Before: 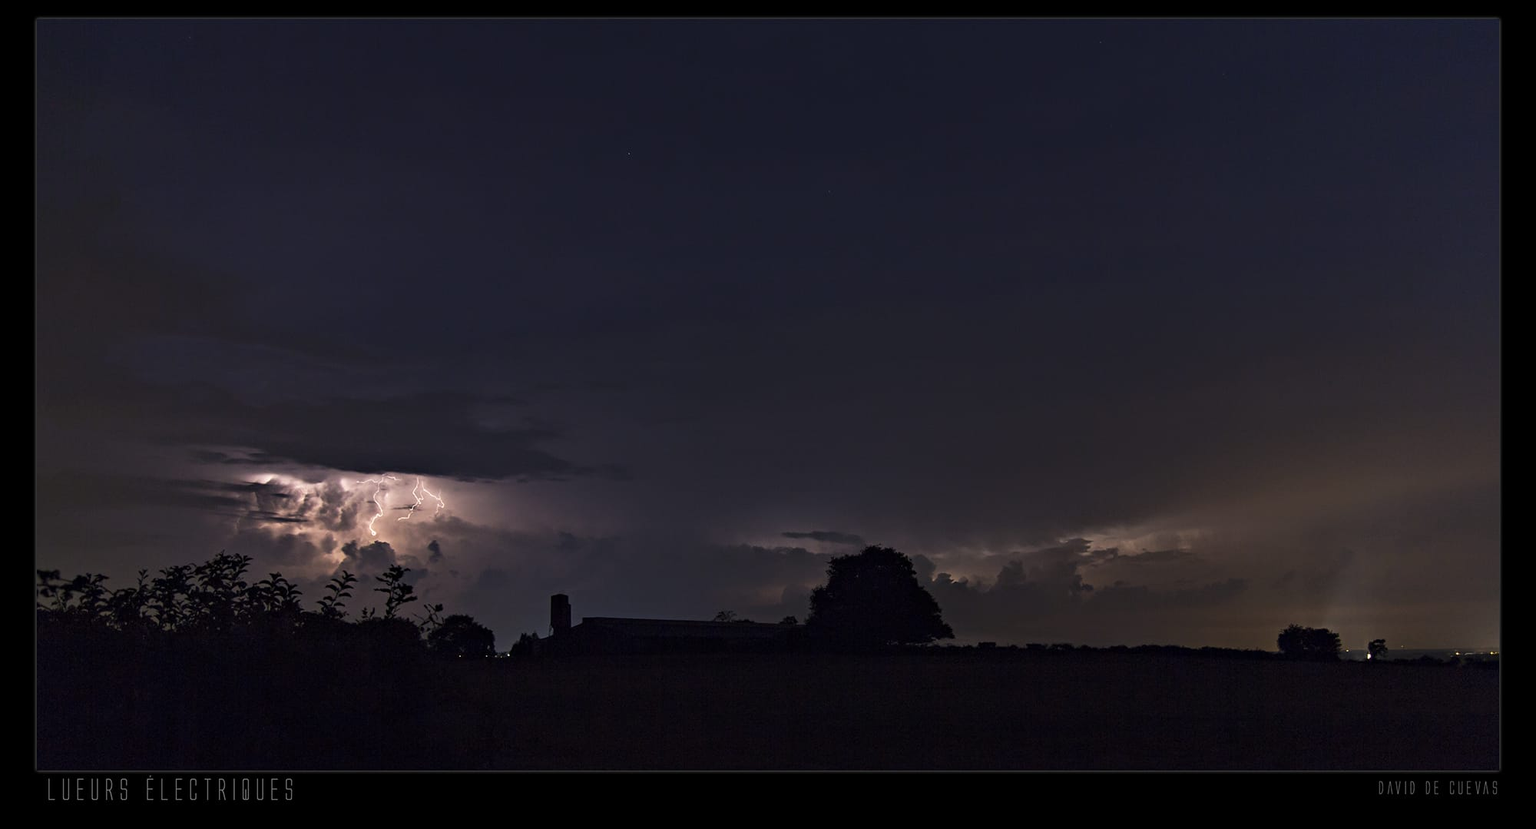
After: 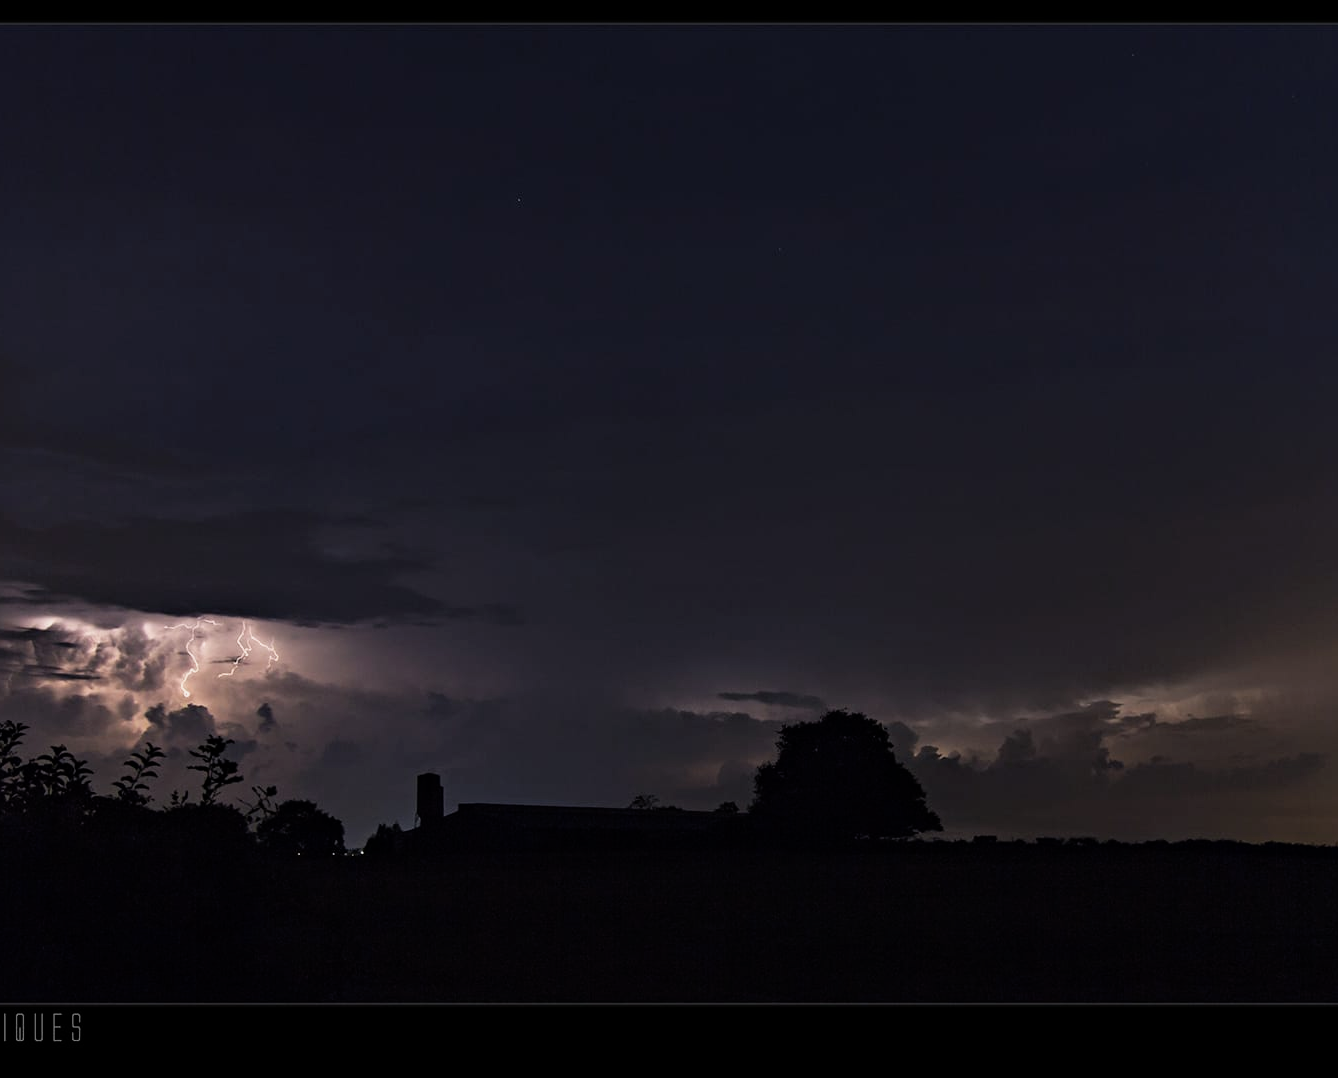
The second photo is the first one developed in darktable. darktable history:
filmic rgb: black relative exposure -9.58 EV, white relative exposure 3.02 EV, hardness 6.08
color zones: curves: ch0 [(0, 0.5) (0.143, 0.5) (0.286, 0.5) (0.429, 0.5) (0.571, 0.5) (0.714, 0.476) (0.857, 0.5) (1, 0.5)]; ch2 [(0, 0.5) (0.143, 0.5) (0.286, 0.5) (0.429, 0.5) (0.571, 0.5) (0.714, 0.487) (0.857, 0.5) (1, 0.5)]
crop and rotate: left 15.003%, right 18.096%
